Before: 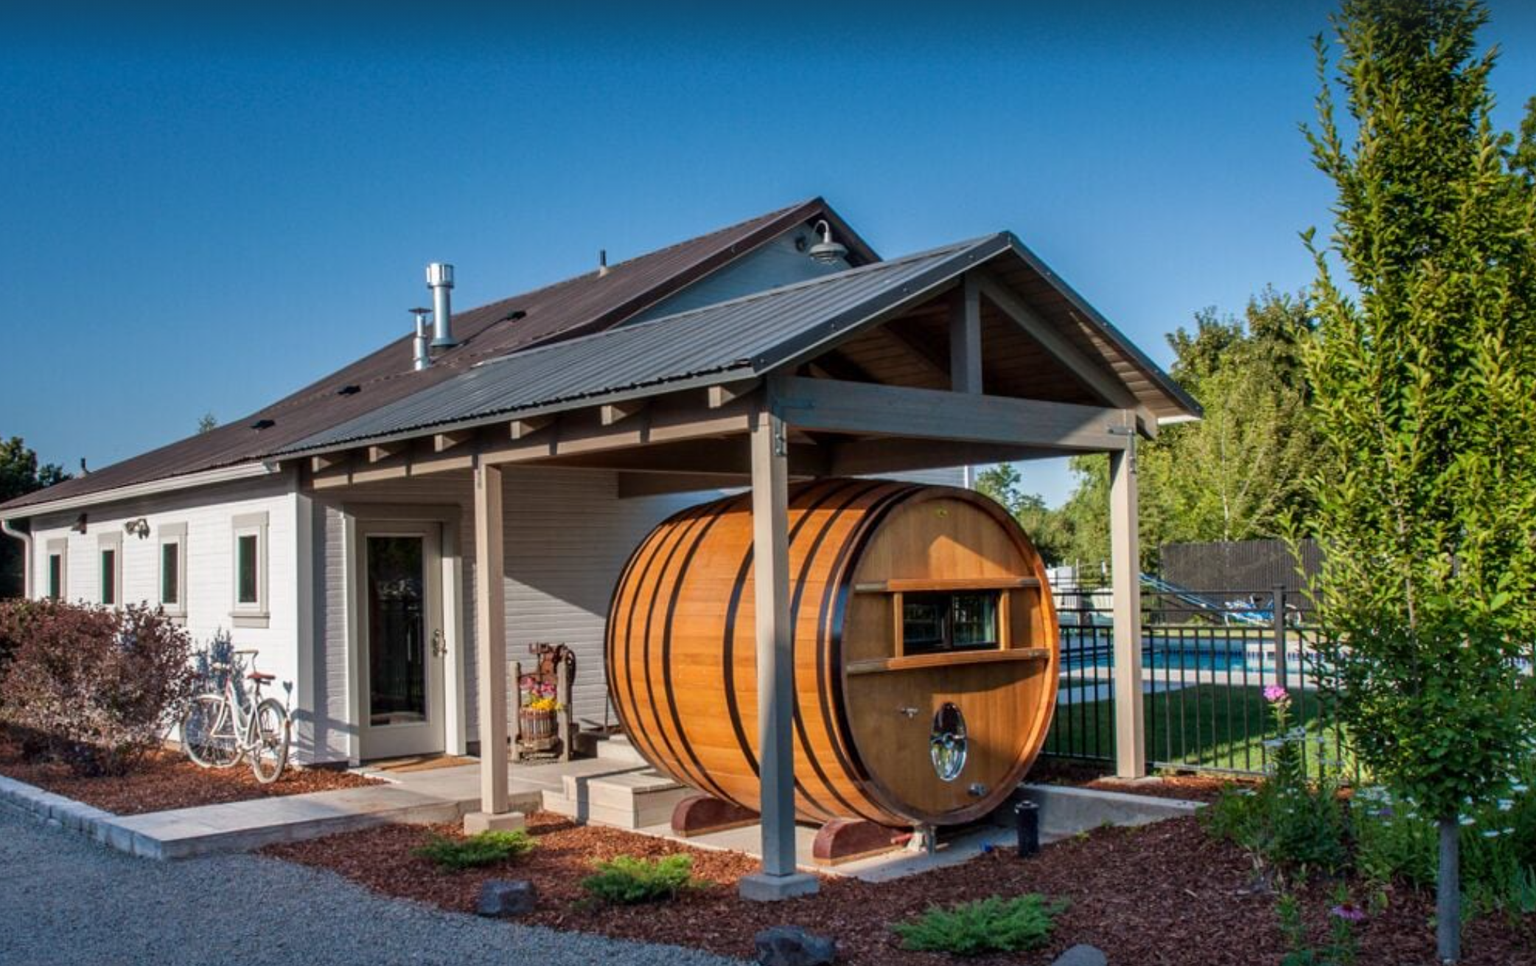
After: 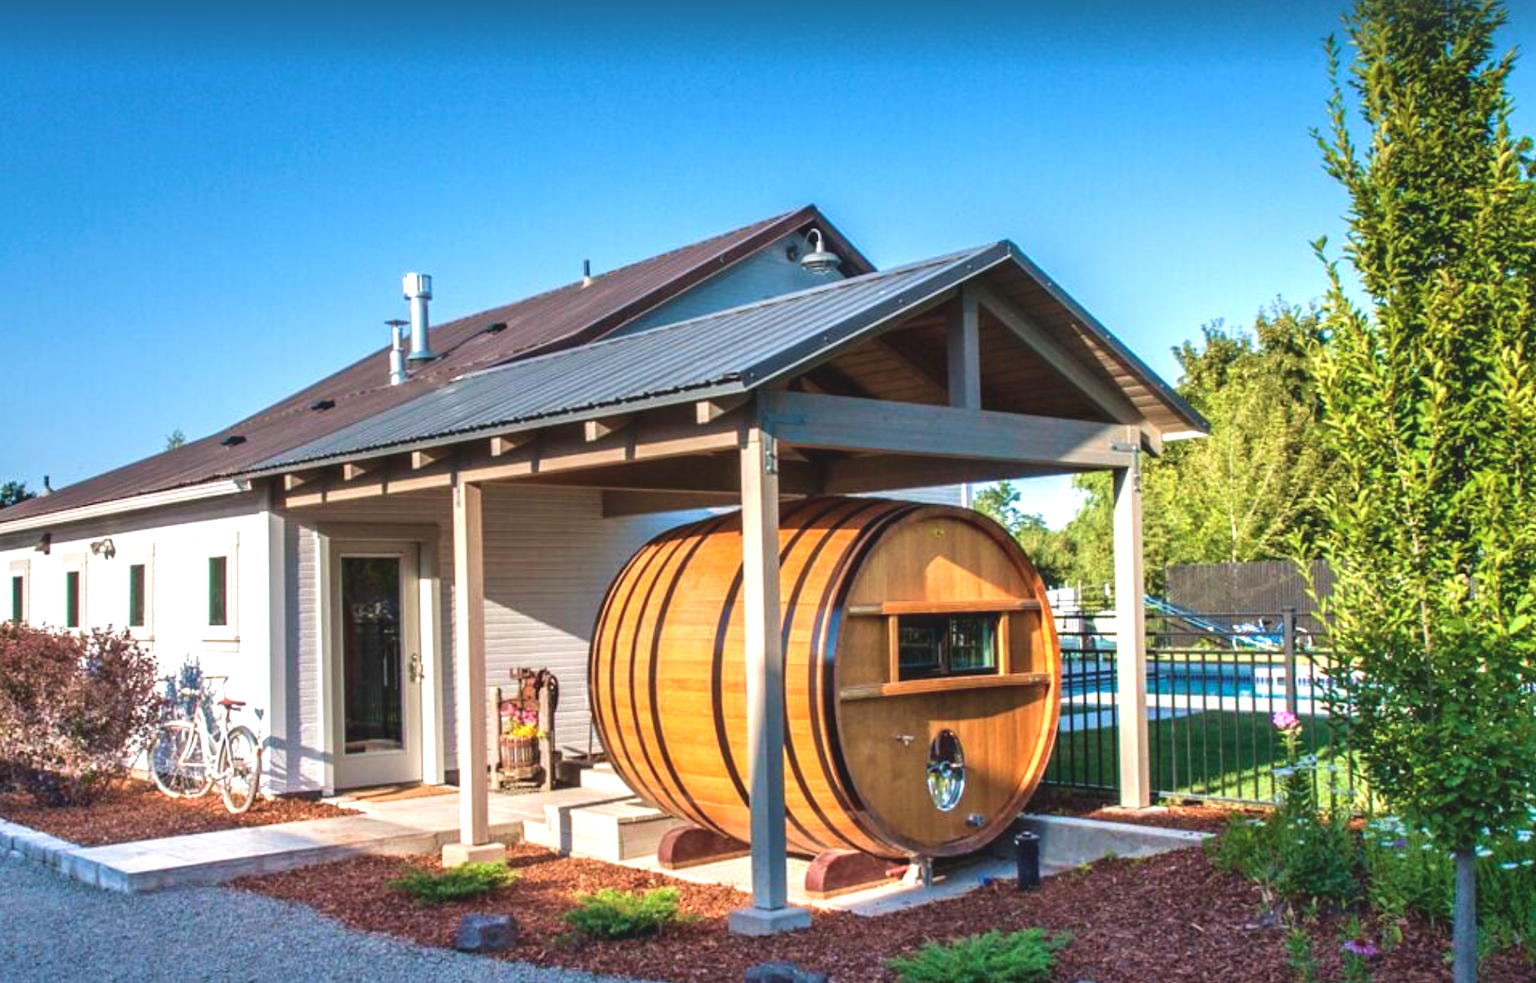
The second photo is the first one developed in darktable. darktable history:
exposure: black level correction -0.005, exposure 1.005 EV, compensate exposure bias true, compensate highlight preservation false
velvia: strength 30.55%
crop and rotate: left 2.512%, right 1.204%, bottom 1.938%
